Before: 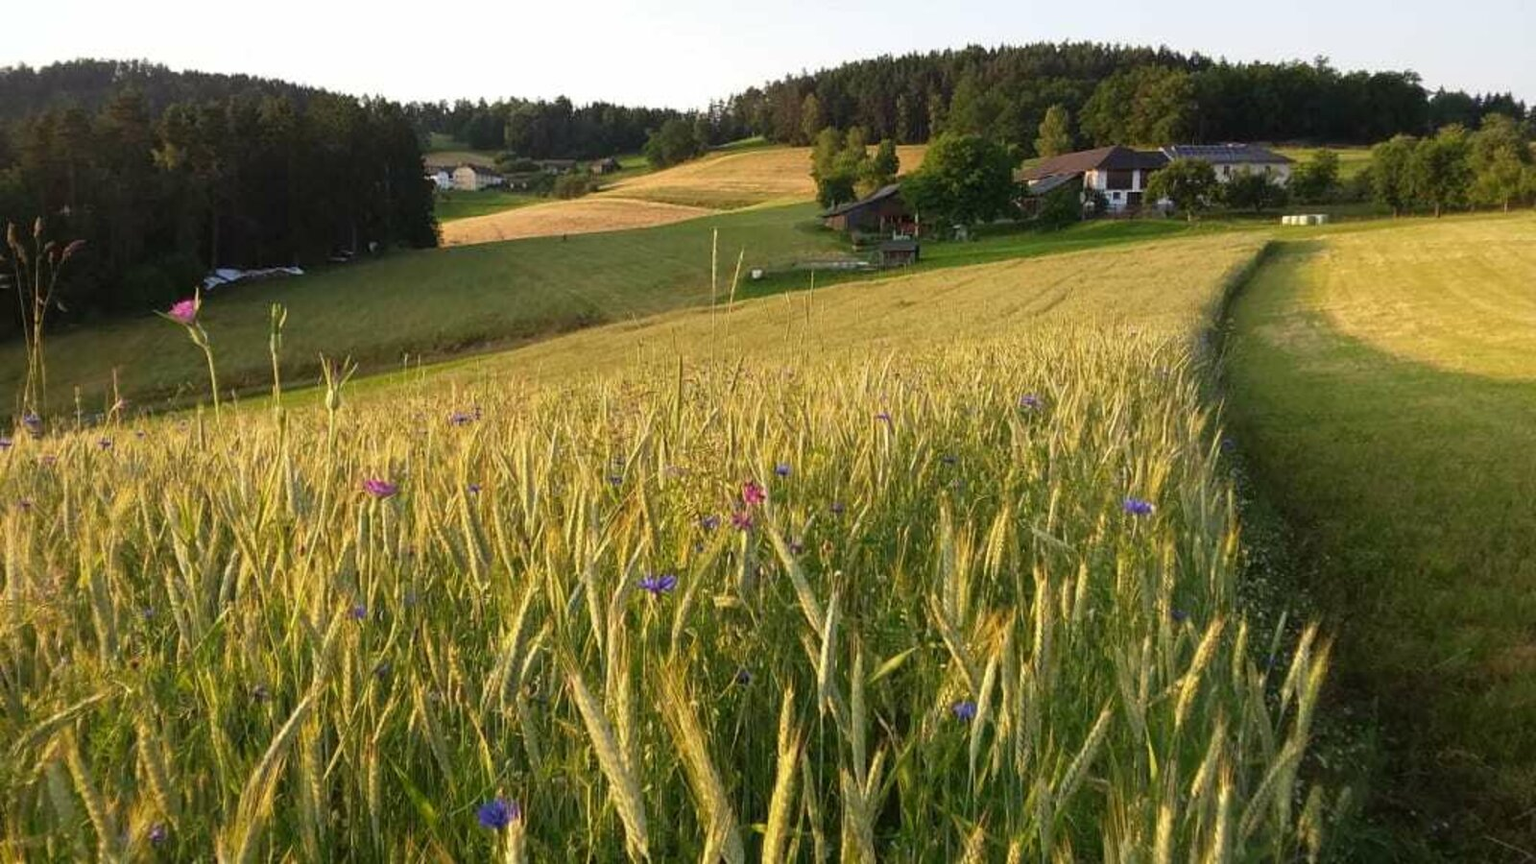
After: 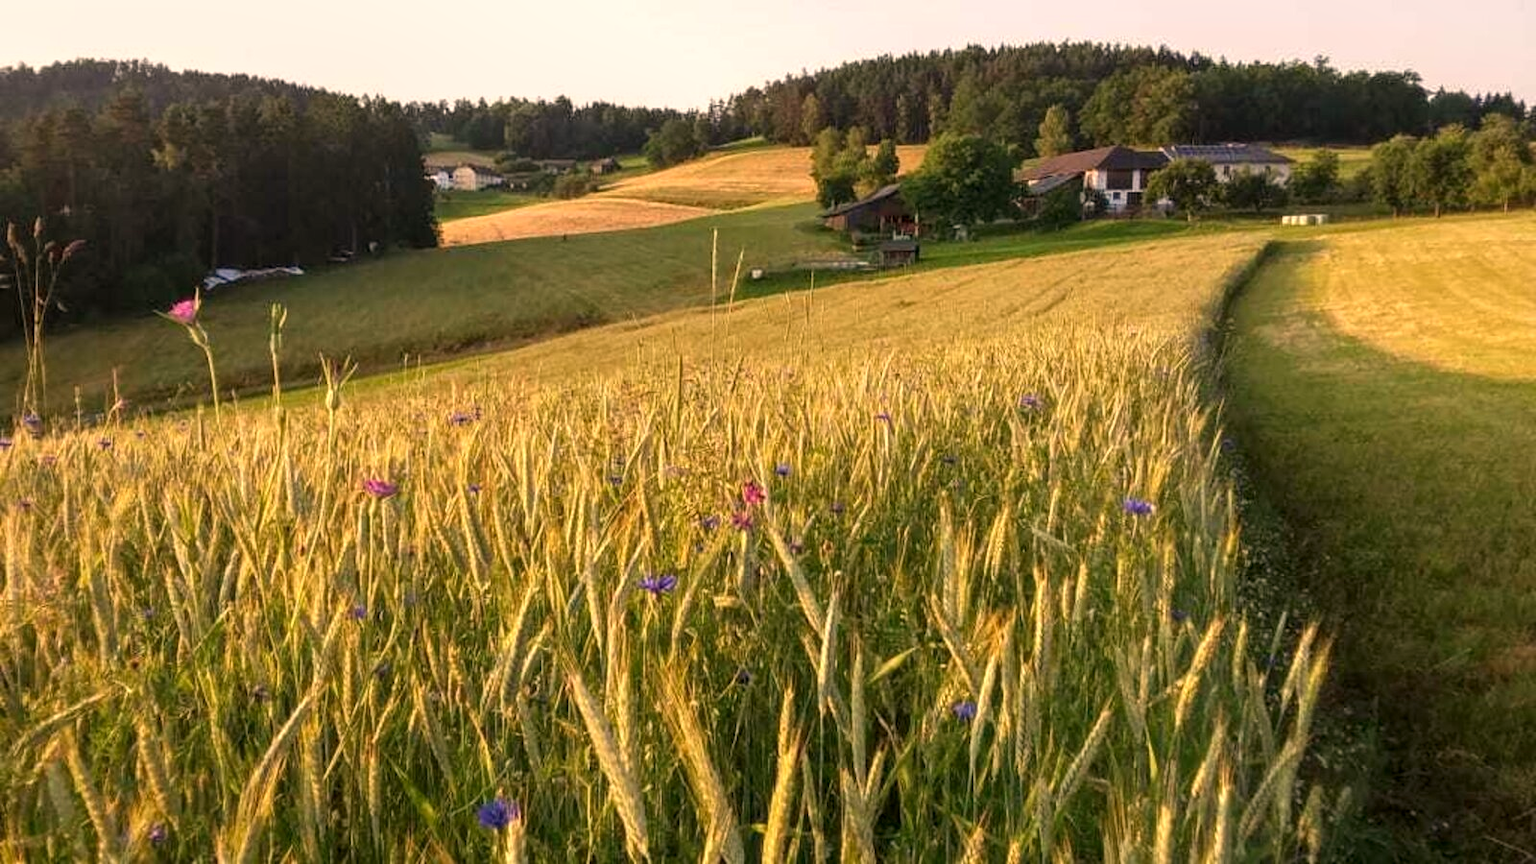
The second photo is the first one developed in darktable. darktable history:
color zones: curves: ch1 [(0, 0.513) (0.143, 0.524) (0.286, 0.511) (0.429, 0.506) (0.571, 0.503) (0.714, 0.503) (0.857, 0.508) (1, 0.513)]
local contrast: on, module defaults
white balance: red 1.127, blue 0.943
rotate and perspective: crop left 0, crop top 0
